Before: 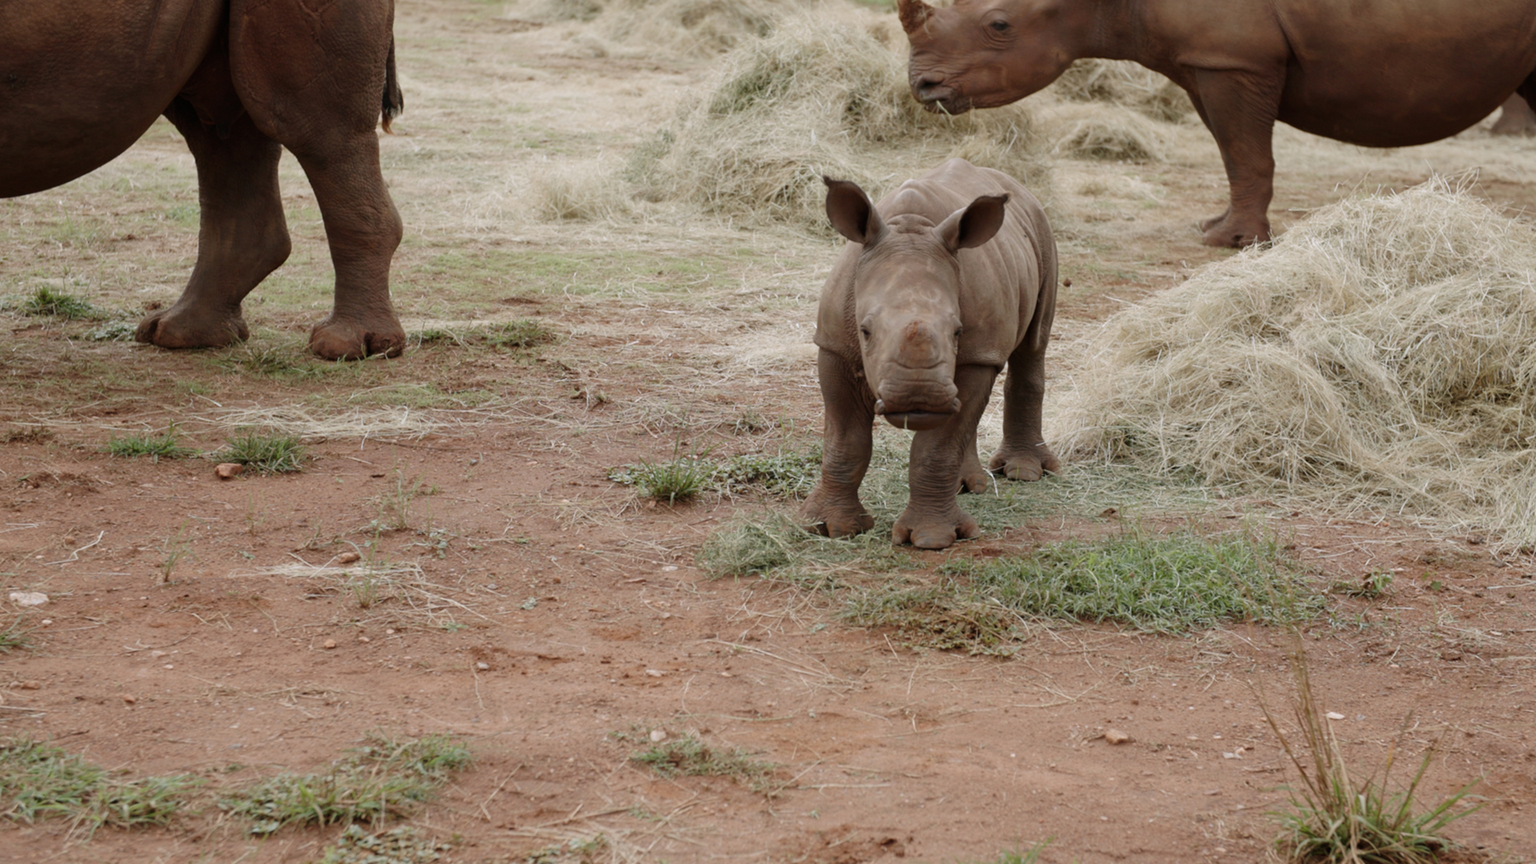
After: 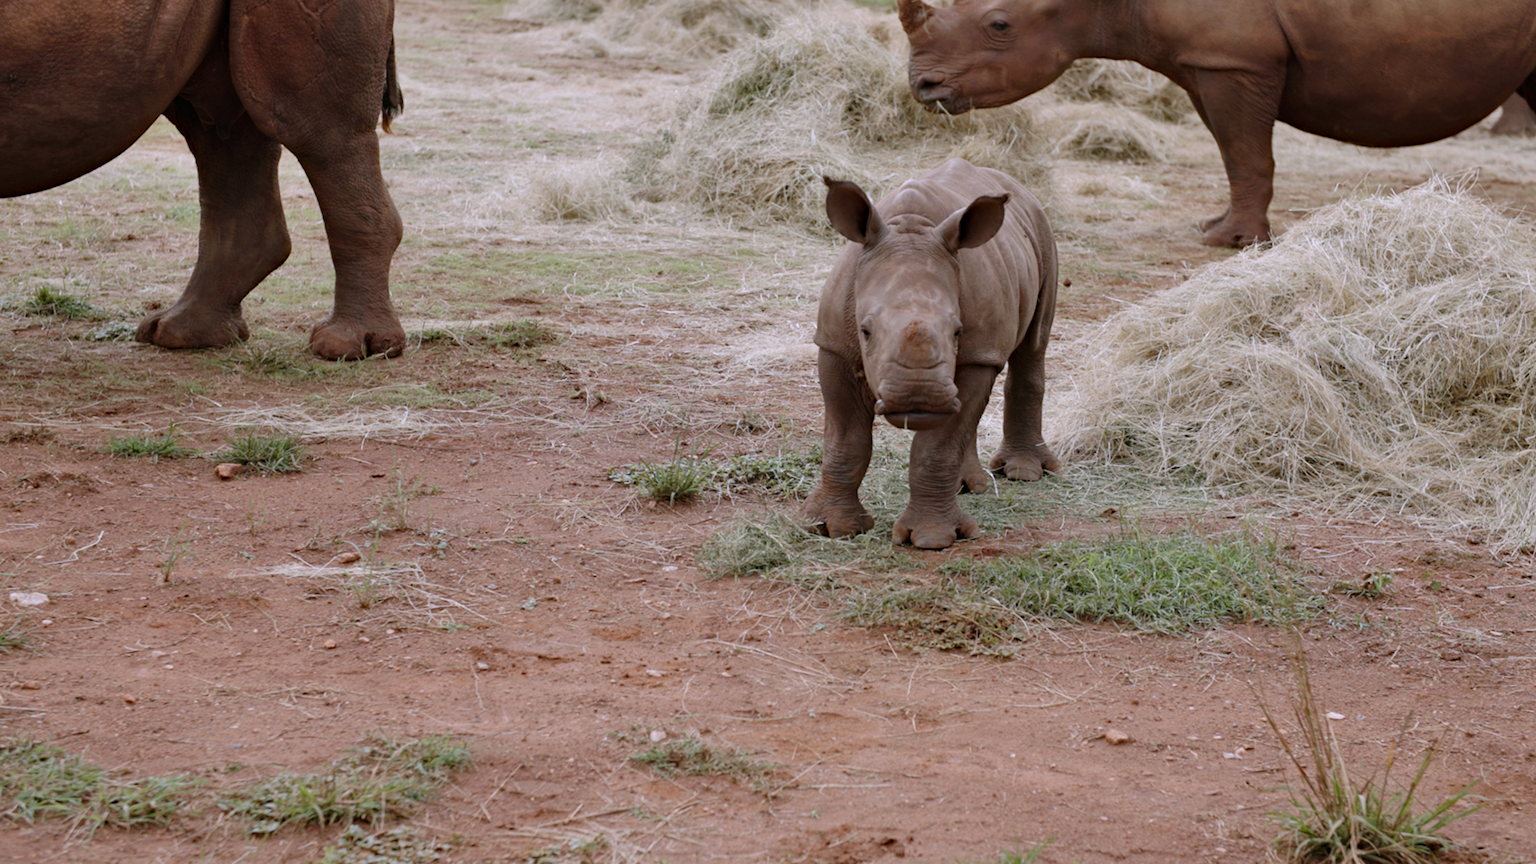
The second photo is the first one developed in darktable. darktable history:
shadows and highlights: shadows 49, highlights -41, soften with gaussian
white balance: red 1.004, blue 1.096
haze removal: on, module defaults
